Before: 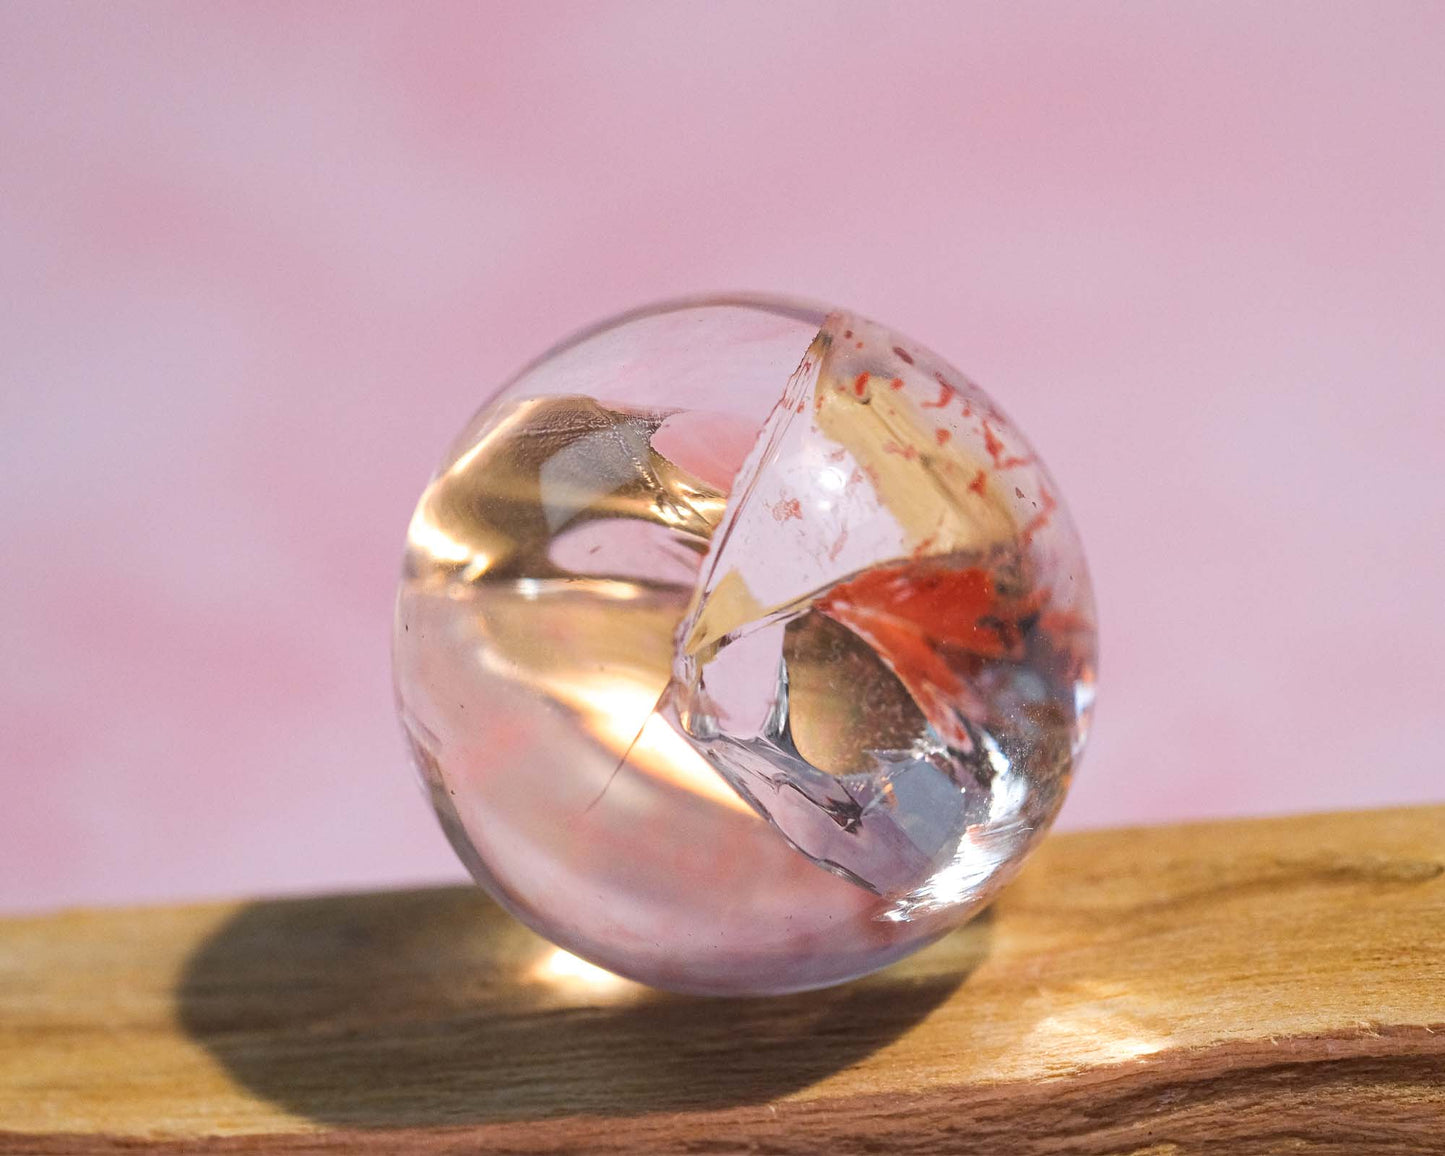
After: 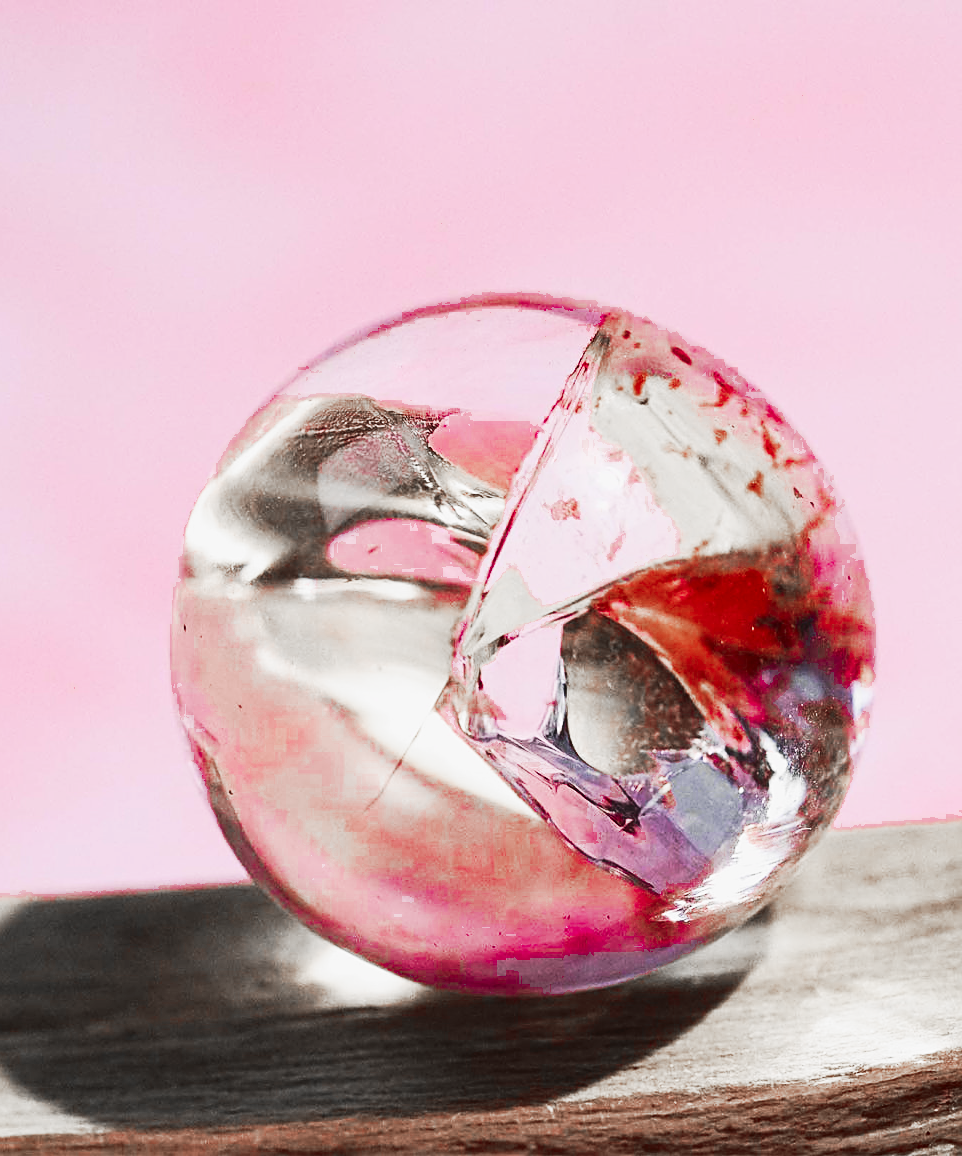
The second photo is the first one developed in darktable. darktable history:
sharpen: on, module defaults
crop and rotate: left 15.399%, right 18.02%
contrast brightness saturation: contrast 0.174, saturation 0.302
color zones: curves: ch0 [(0, 0.278) (0.143, 0.5) (0.286, 0.5) (0.429, 0.5) (0.571, 0.5) (0.714, 0.5) (0.857, 0.5) (1, 0.5)]; ch1 [(0, 1) (0.143, 0.165) (0.286, 0) (0.429, 0) (0.571, 0) (0.714, 0) (0.857, 0.5) (1, 0.5)]; ch2 [(0, 0.508) (0.143, 0.5) (0.286, 0.5) (0.429, 0.5) (0.571, 0.5) (0.714, 0.5) (0.857, 0.5) (1, 0.5)]
tone curve: curves: ch0 [(0, 0.023) (0.132, 0.075) (0.251, 0.186) (0.463, 0.461) (0.662, 0.757) (0.854, 0.909) (1, 0.973)]; ch1 [(0, 0) (0.447, 0.411) (0.483, 0.469) (0.498, 0.496) (0.518, 0.514) (0.561, 0.579) (0.604, 0.645) (0.669, 0.73) (0.819, 0.93) (1, 1)]; ch2 [(0, 0) (0.307, 0.315) (0.425, 0.438) (0.483, 0.477) (0.503, 0.503) (0.526, 0.534) (0.567, 0.569) (0.617, 0.674) (0.703, 0.797) (0.985, 0.966)], preserve colors none
